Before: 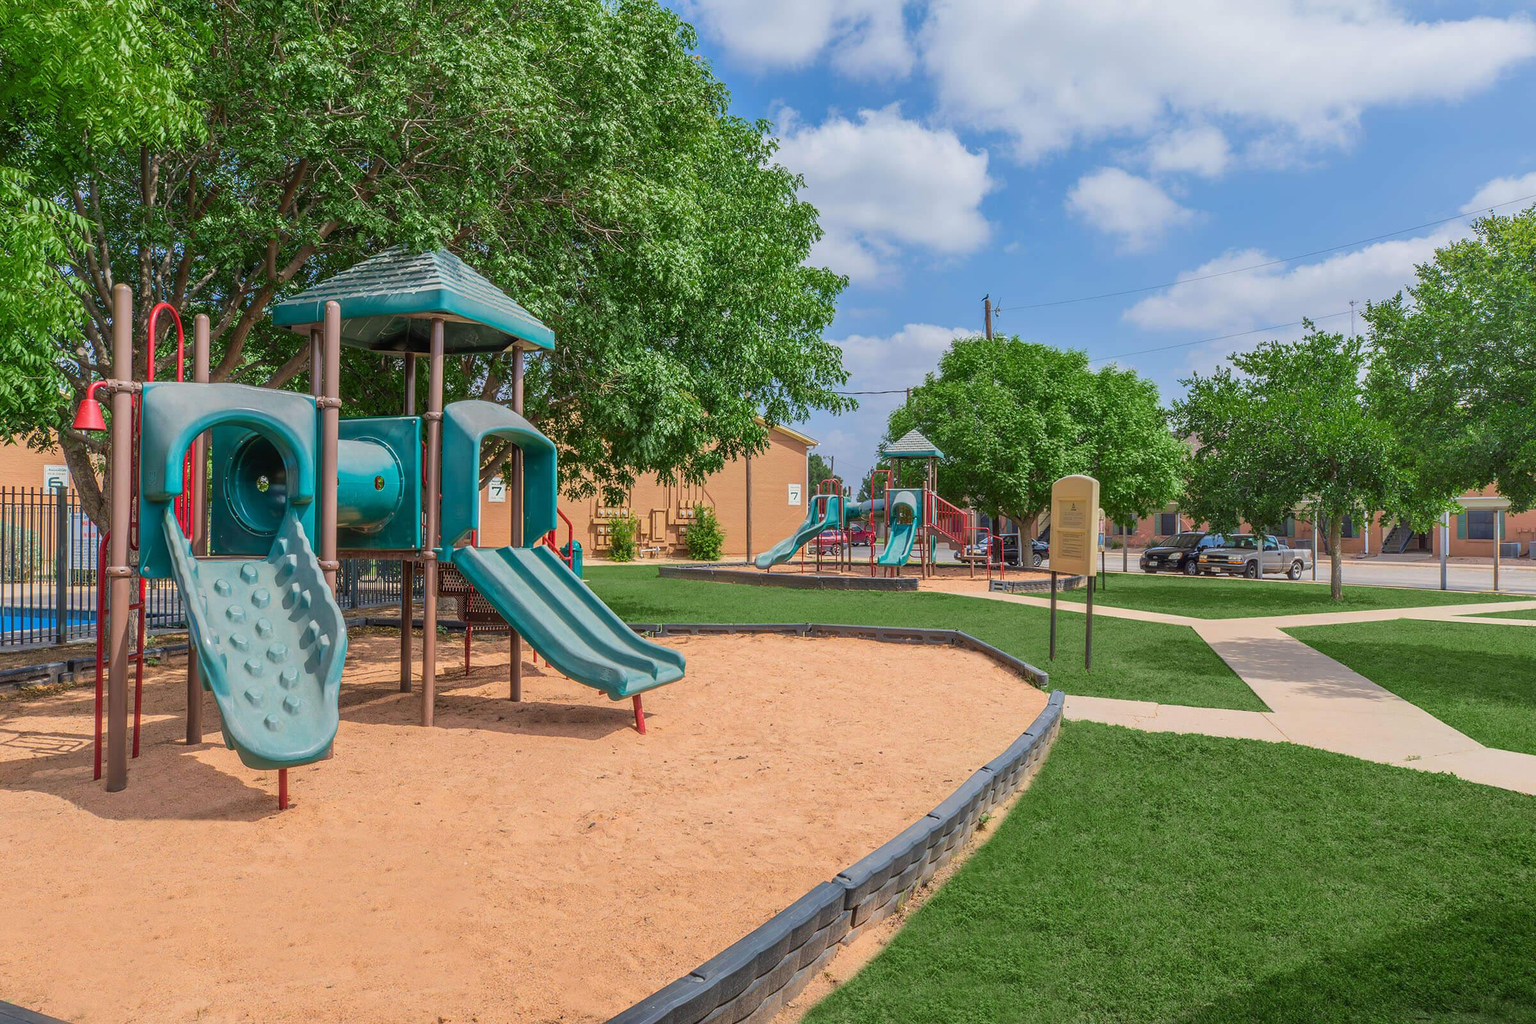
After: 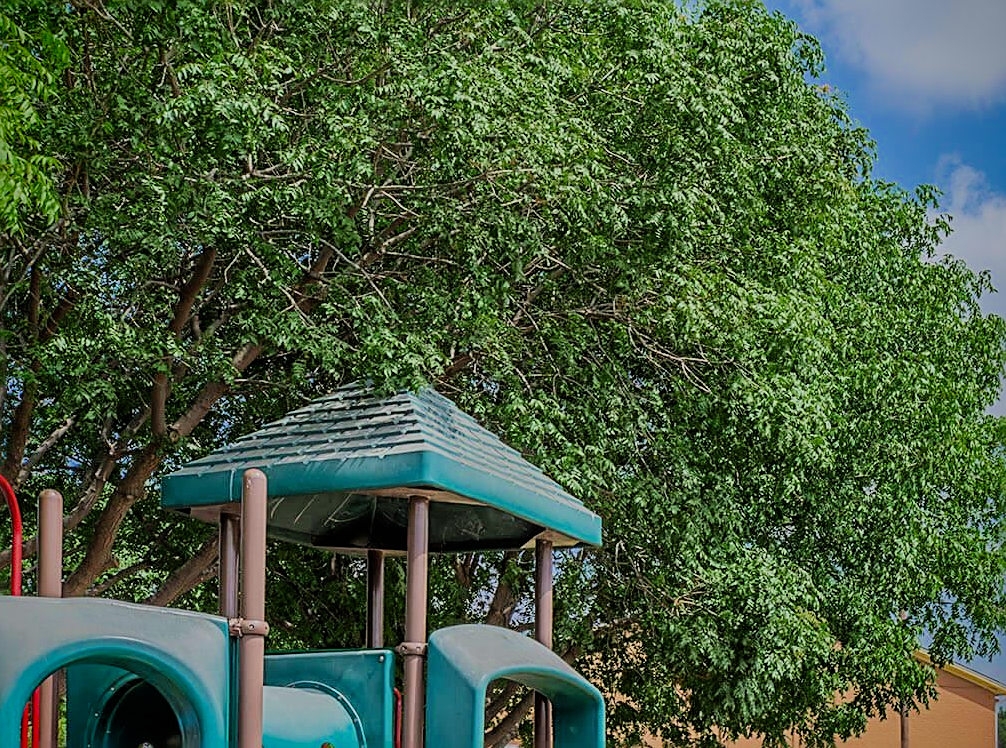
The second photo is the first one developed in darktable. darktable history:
crop and rotate: left 11.083%, top 0.082%, right 46.977%, bottom 53.162%
sharpen: radius 2.688, amount 0.666
filmic rgb: black relative exposure -7.15 EV, white relative exposure 5.38 EV, hardness 3.02, color science v6 (2022)
vignetting: saturation 0.379
